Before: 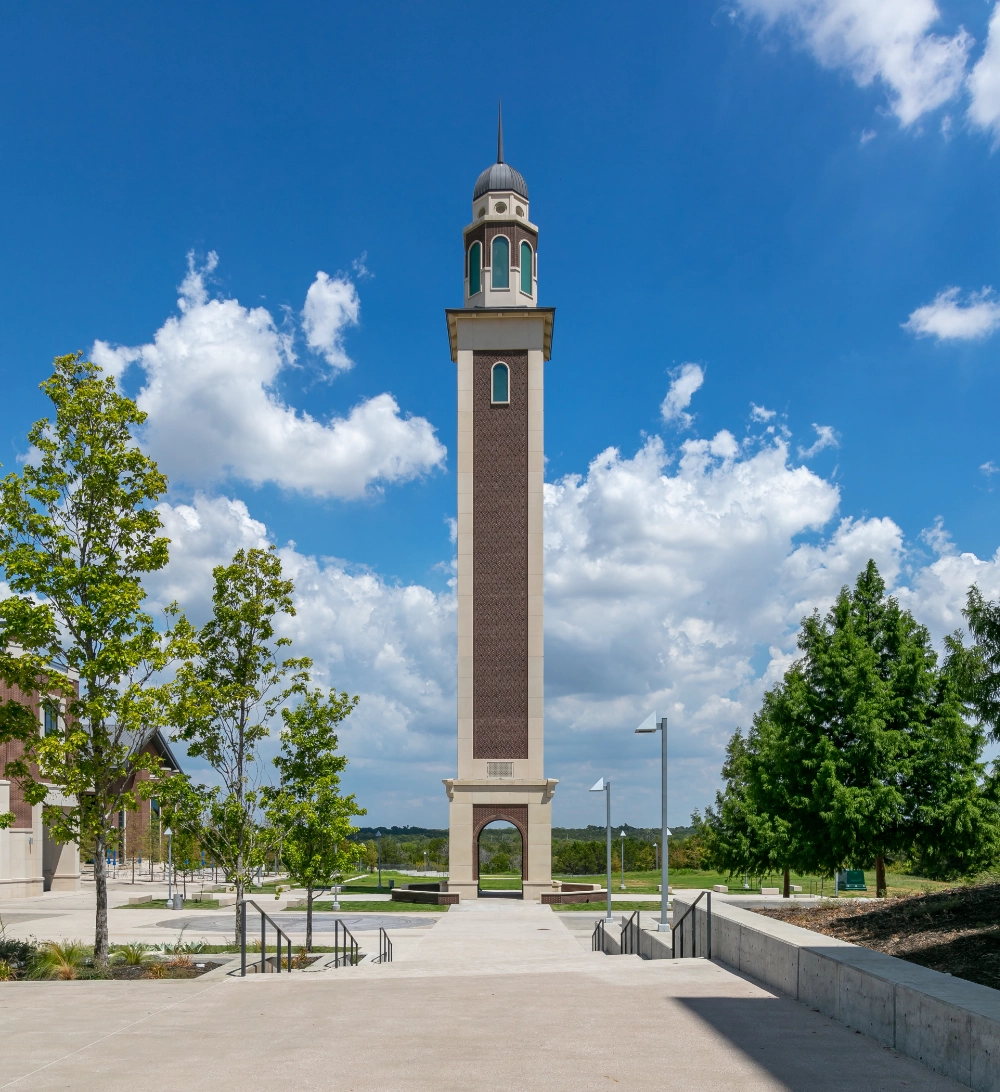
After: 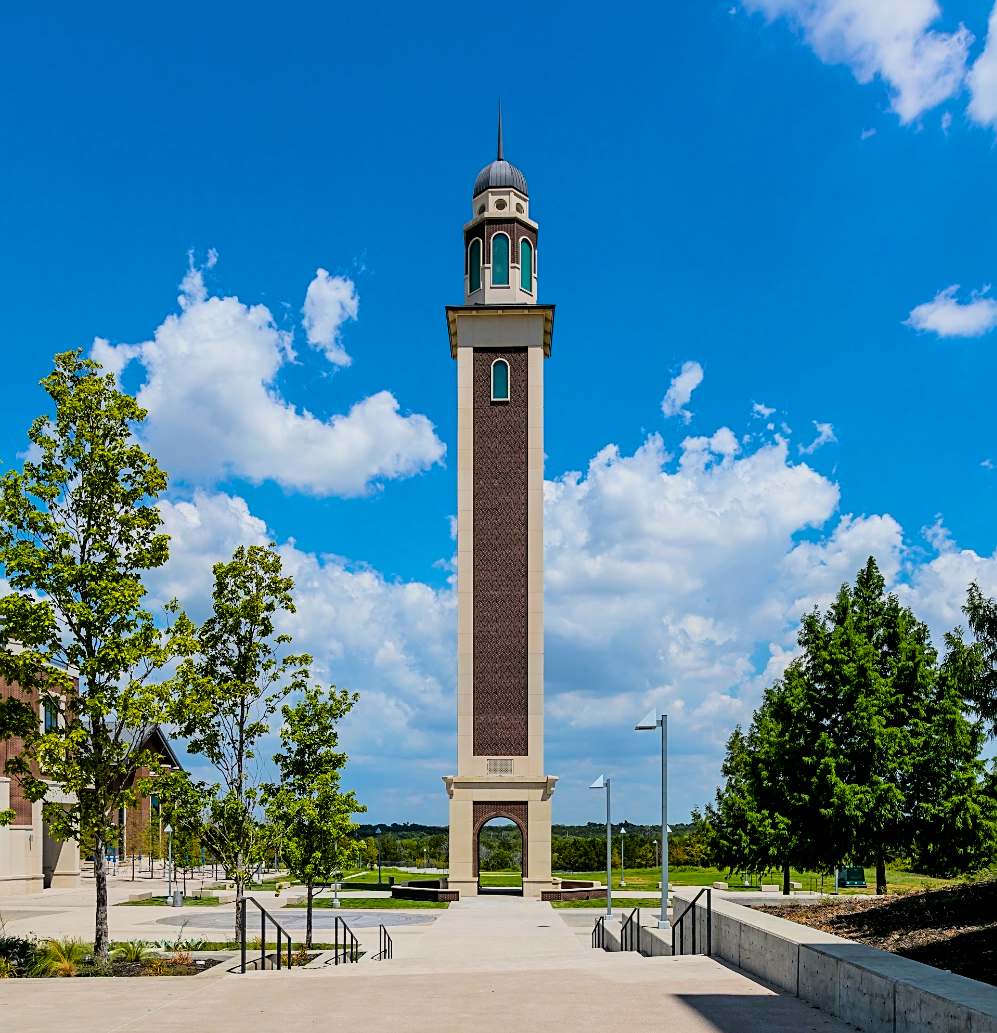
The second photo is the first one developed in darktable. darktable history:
sharpen: on, module defaults
filmic rgb: black relative exposure -5.13 EV, white relative exposure 3.99 EV, hardness 2.88, contrast 1.297, color science v6 (2022)
crop: top 0.352%, right 0.258%, bottom 5.012%
color balance rgb: perceptual saturation grading › global saturation 9.725%, global vibrance 50.582%
